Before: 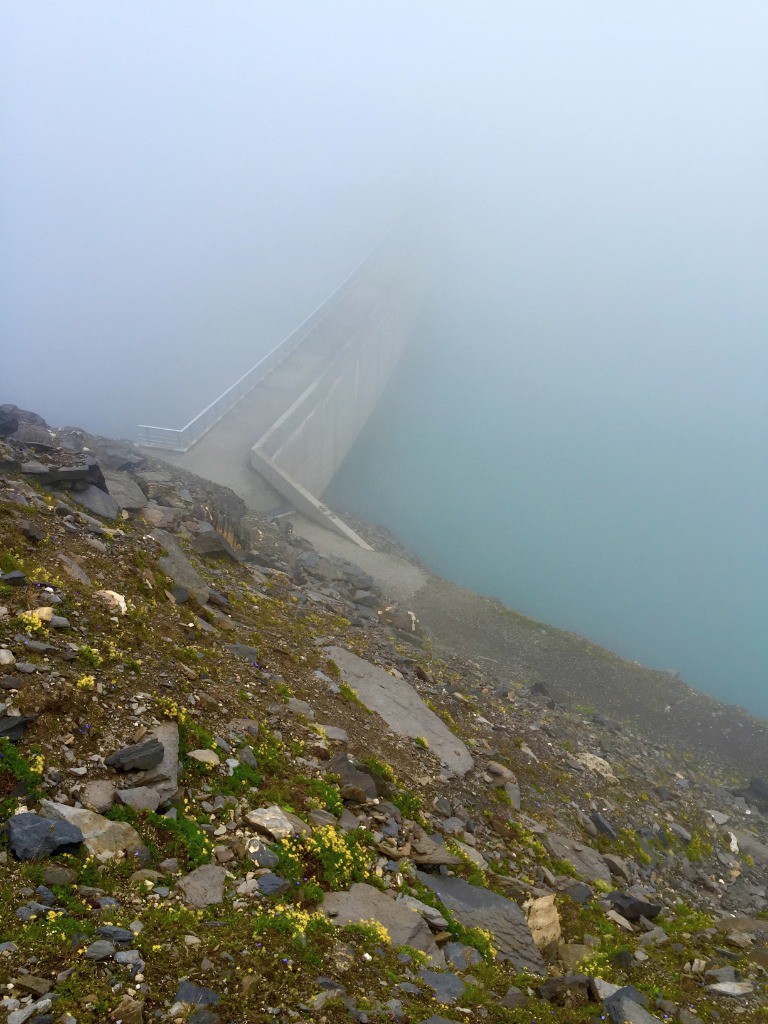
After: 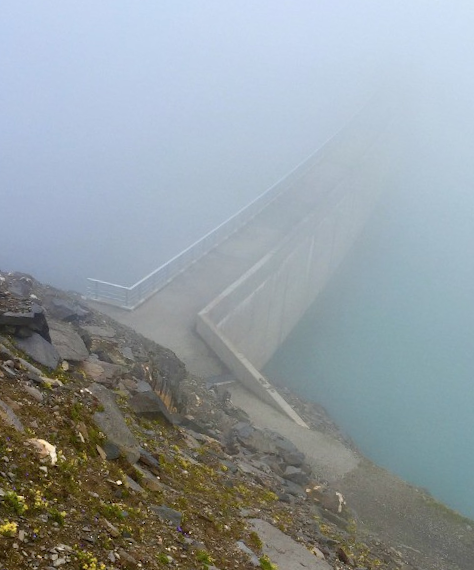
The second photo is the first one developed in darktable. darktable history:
crop and rotate: angle -6.16°, left 2.248%, top 6.635%, right 27.536%, bottom 30.019%
